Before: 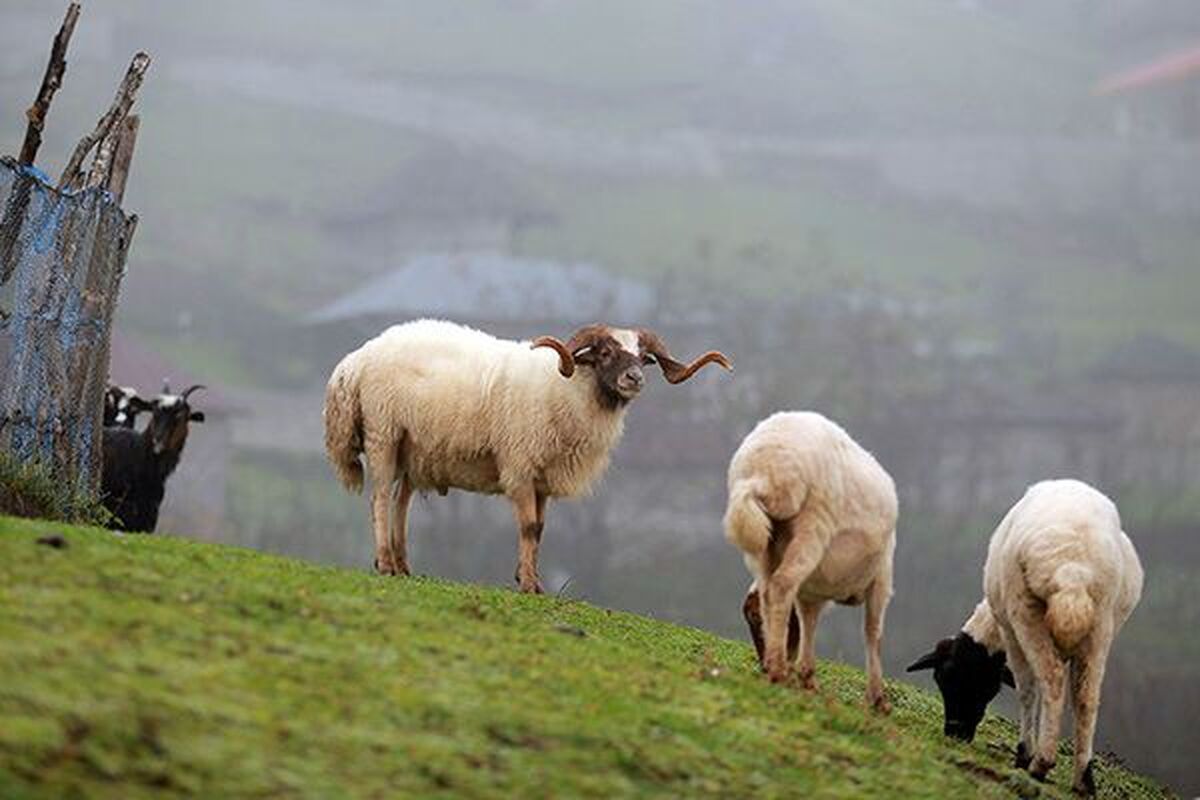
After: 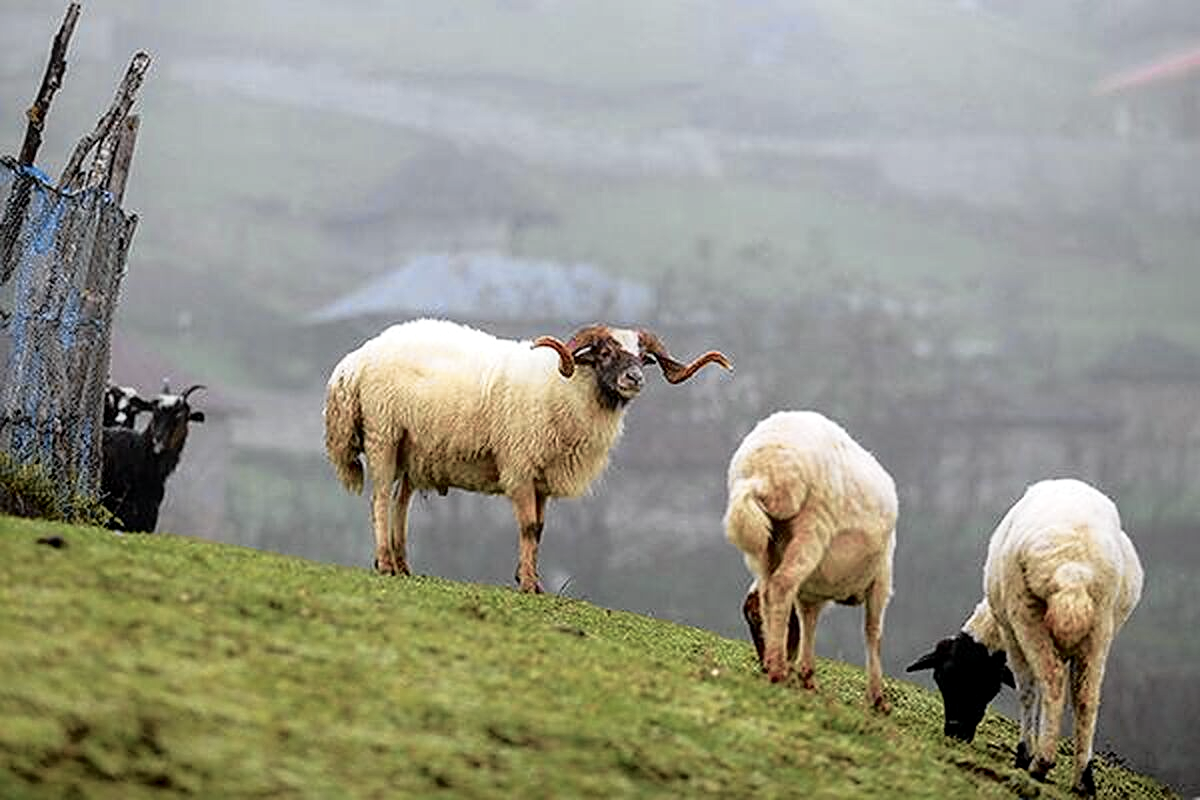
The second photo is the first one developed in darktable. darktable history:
sharpen: on, module defaults
velvia: on, module defaults
local contrast: on, module defaults
tone curve: curves: ch0 [(0, 0.009) (0.105, 0.08) (0.195, 0.18) (0.283, 0.316) (0.384, 0.434) (0.485, 0.531) (0.638, 0.69) (0.81, 0.872) (1, 0.977)]; ch1 [(0, 0) (0.161, 0.092) (0.35, 0.33) (0.379, 0.401) (0.456, 0.469) (0.502, 0.5) (0.525, 0.514) (0.586, 0.604) (0.642, 0.645) (0.858, 0.817) (1, 0.942)]; ch2 [(0, 0) (0.371, 0.362) (0.437, 0.437) (0.48, 0.49) (0.53, 0.515) (0.56, 0.571) (0.622, 0.606) (0.881, 0.795) (1, 0.929)], color space Lab, independent channels, preserve colors none
